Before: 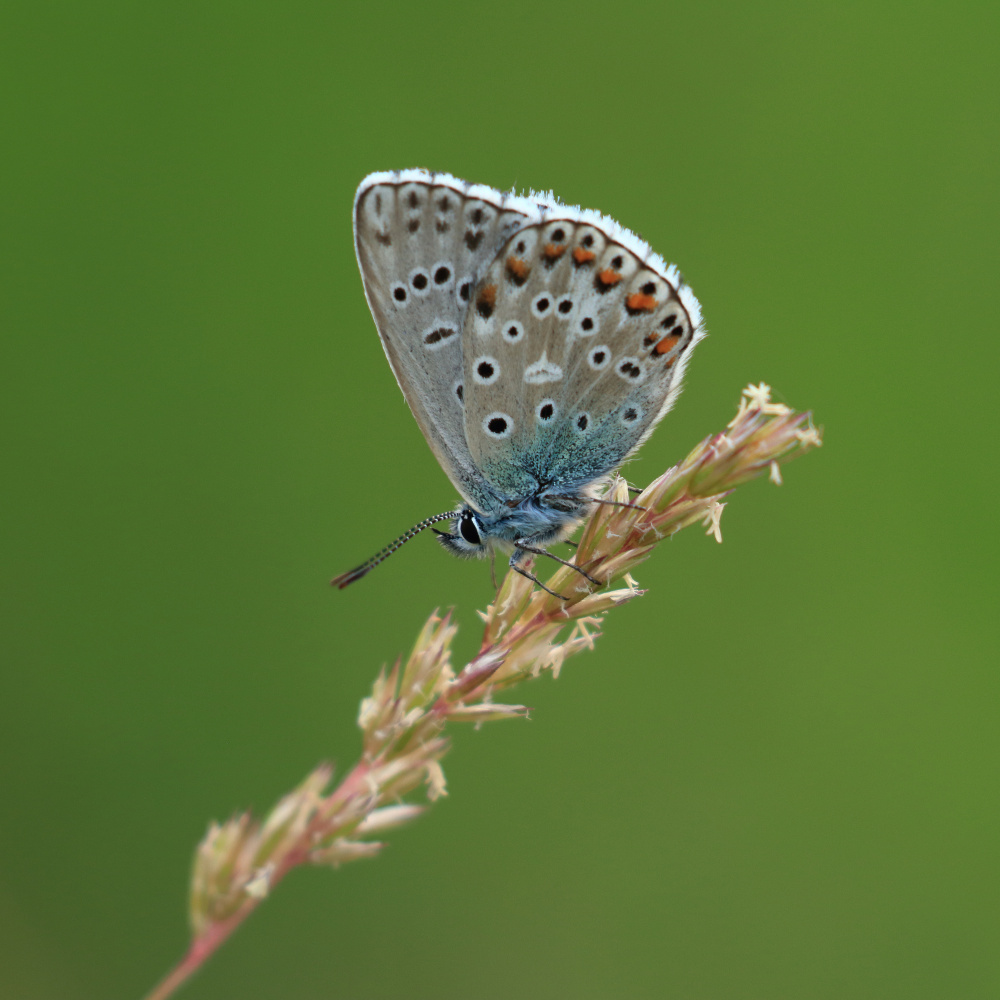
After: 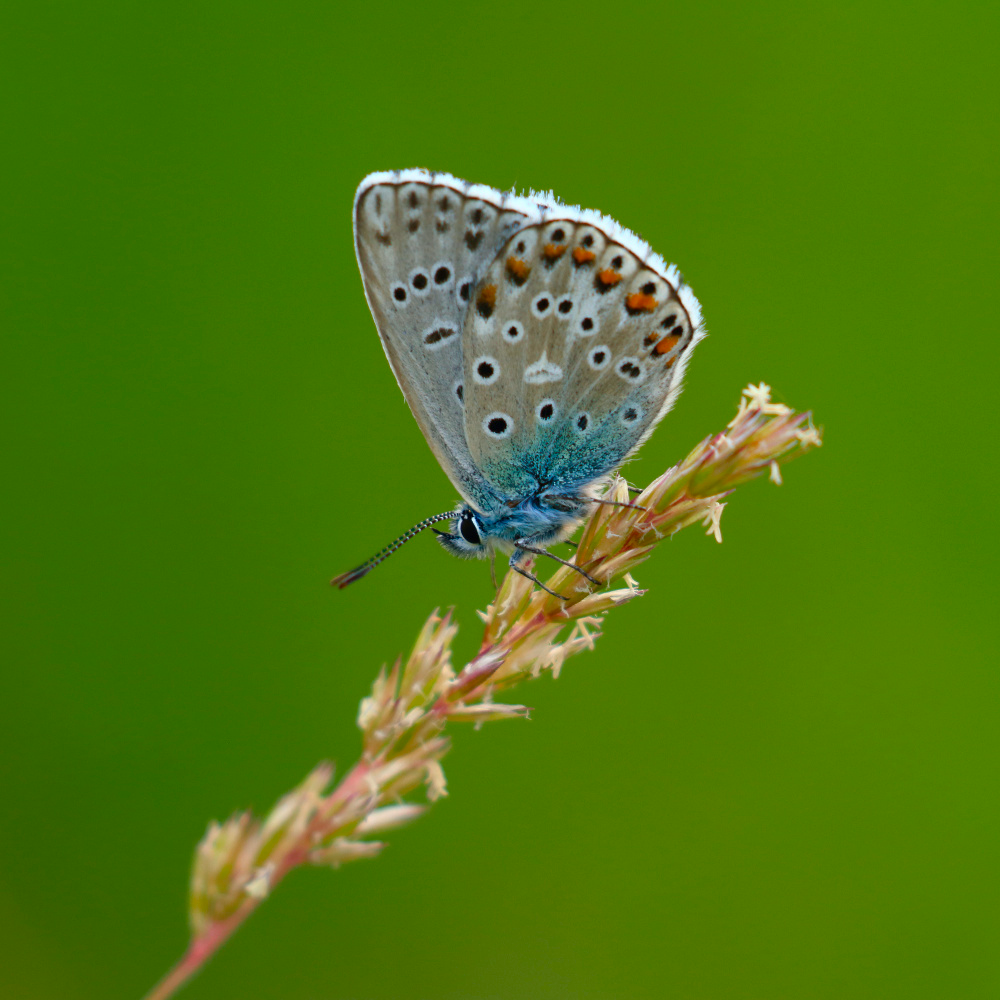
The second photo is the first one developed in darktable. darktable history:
color balance rgb: shadows lift › chroma 2.026%, shadows lift › hue 222.01°, perceptual saturation grading › global saturation 20%, perceptual saturation grading › highlights -14.385%, perceptual saturation grading › shadows 50.141%, global vibrance 20%
